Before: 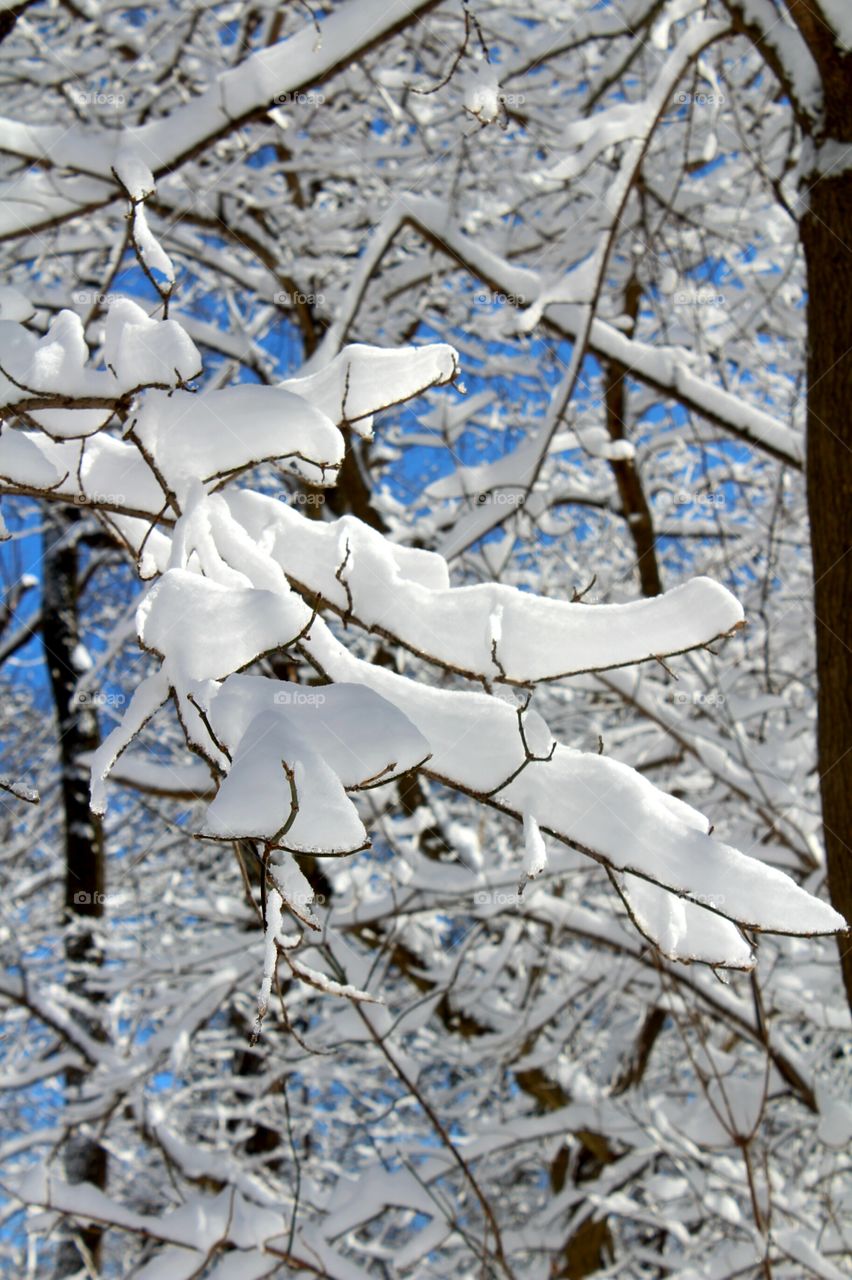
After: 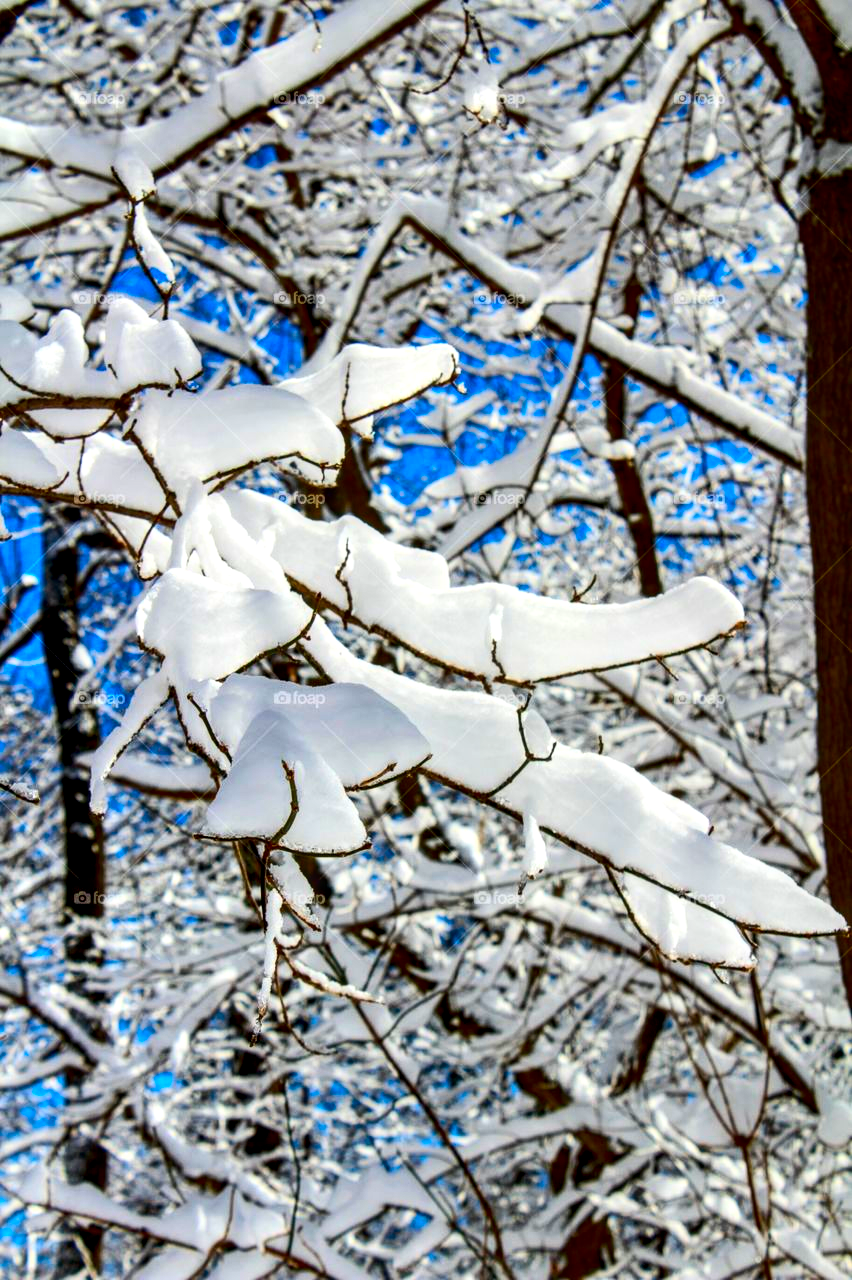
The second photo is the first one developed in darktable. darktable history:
contrast brightness saturation: contrast 0.26, brightness 0.015, saturation 0.86
local contrast: highlights 22%, detail 150%
